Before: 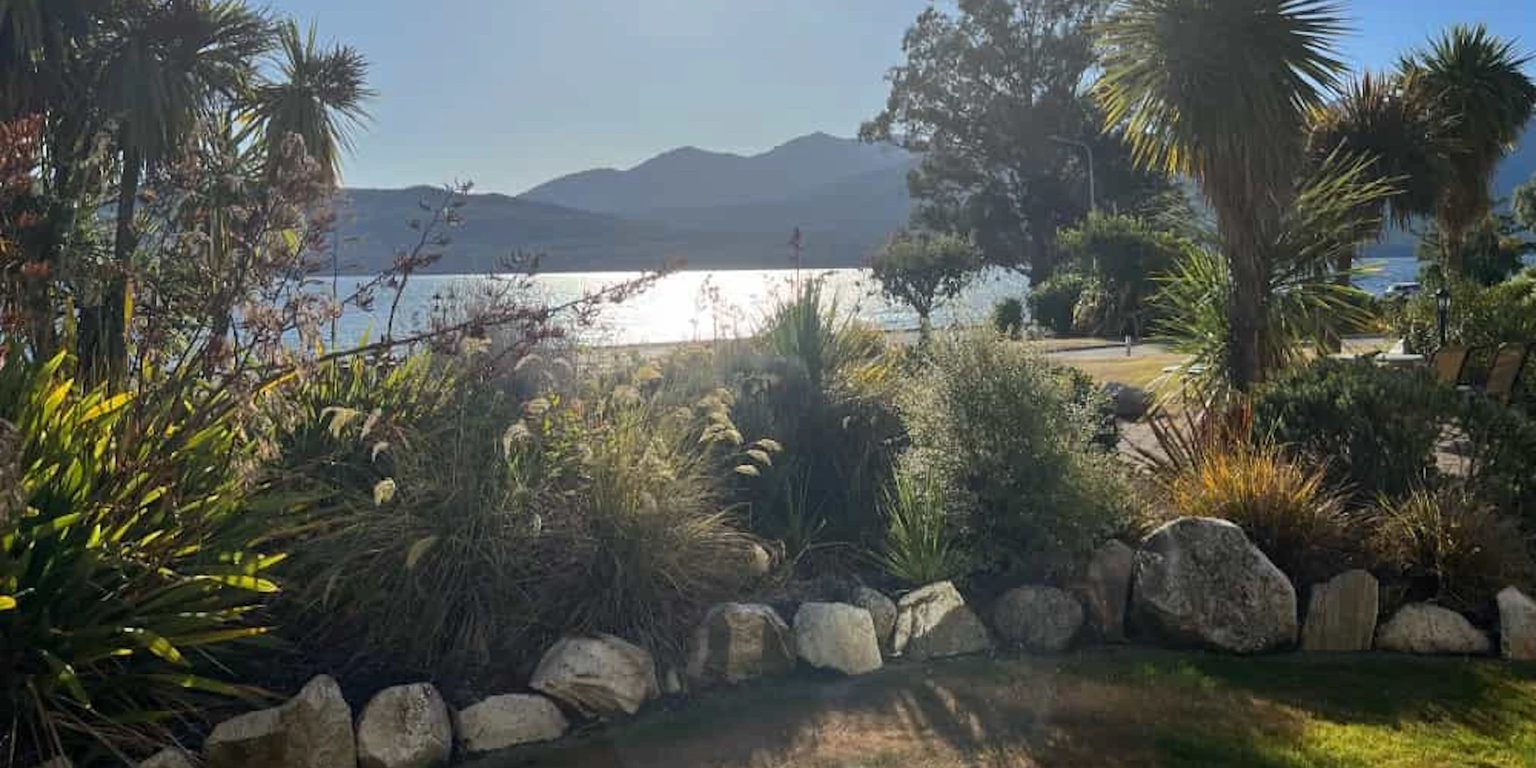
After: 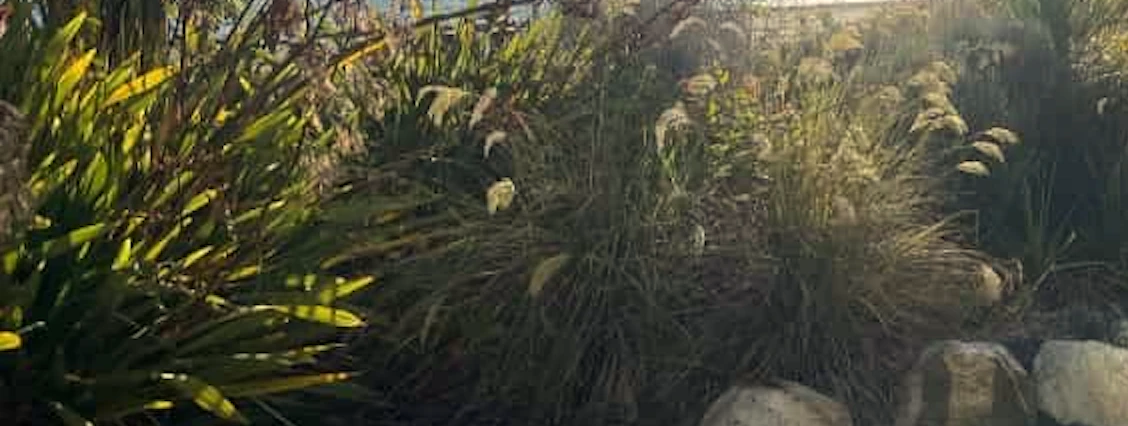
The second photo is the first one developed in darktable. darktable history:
crop: top 44.483%, right 43.593%, bottom 12.892%
white balance: red 1.029, blue 0.92
